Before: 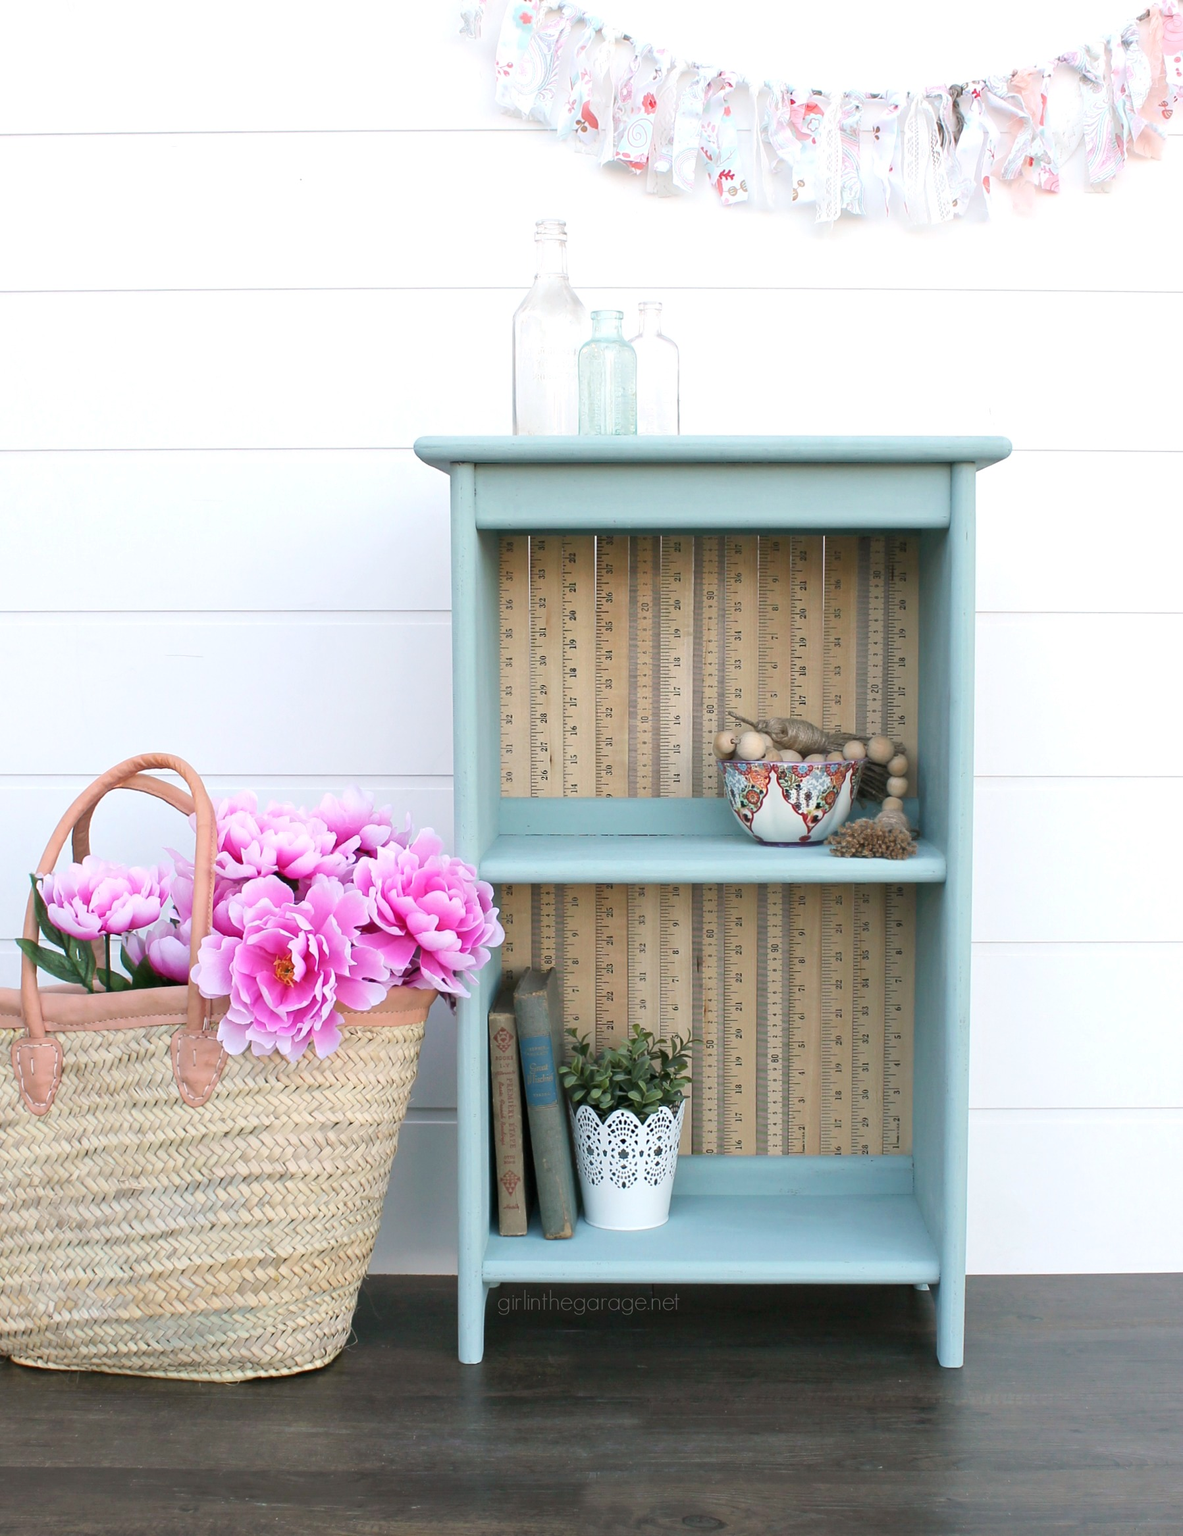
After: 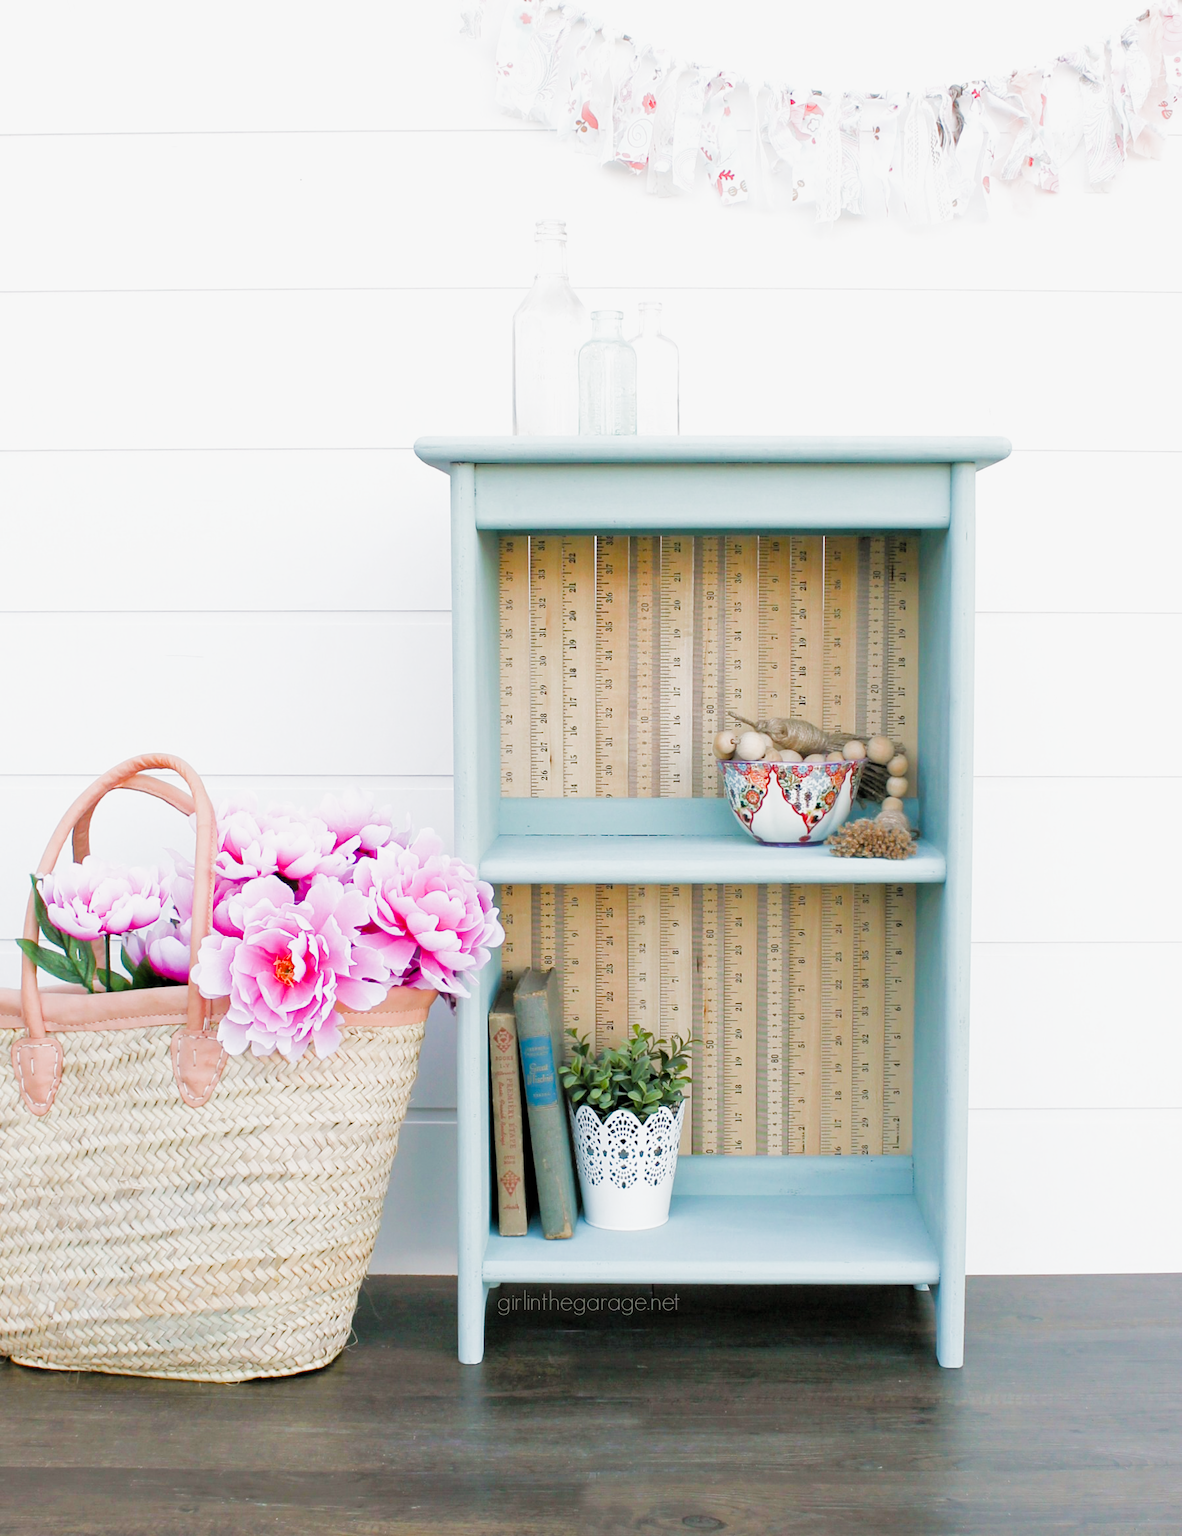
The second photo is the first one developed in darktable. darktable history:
filmic rgb: black relative exposure -4.4 EV, white relative exposure 5 EV, threshold 3 EV, hardness 2.23, latitude 40.06%, contrast 1.15, highlights saturation mix 10%, shadows ↔ highlights balance 1.04%, preserve chrominance RGB euclidean norm (legacy), color science v4 (2020), enable highlight reconstruction true
exposure: black level correction 0, exposure 1.125 EV, compensate exposure bias true, compensate highlight preservation false
